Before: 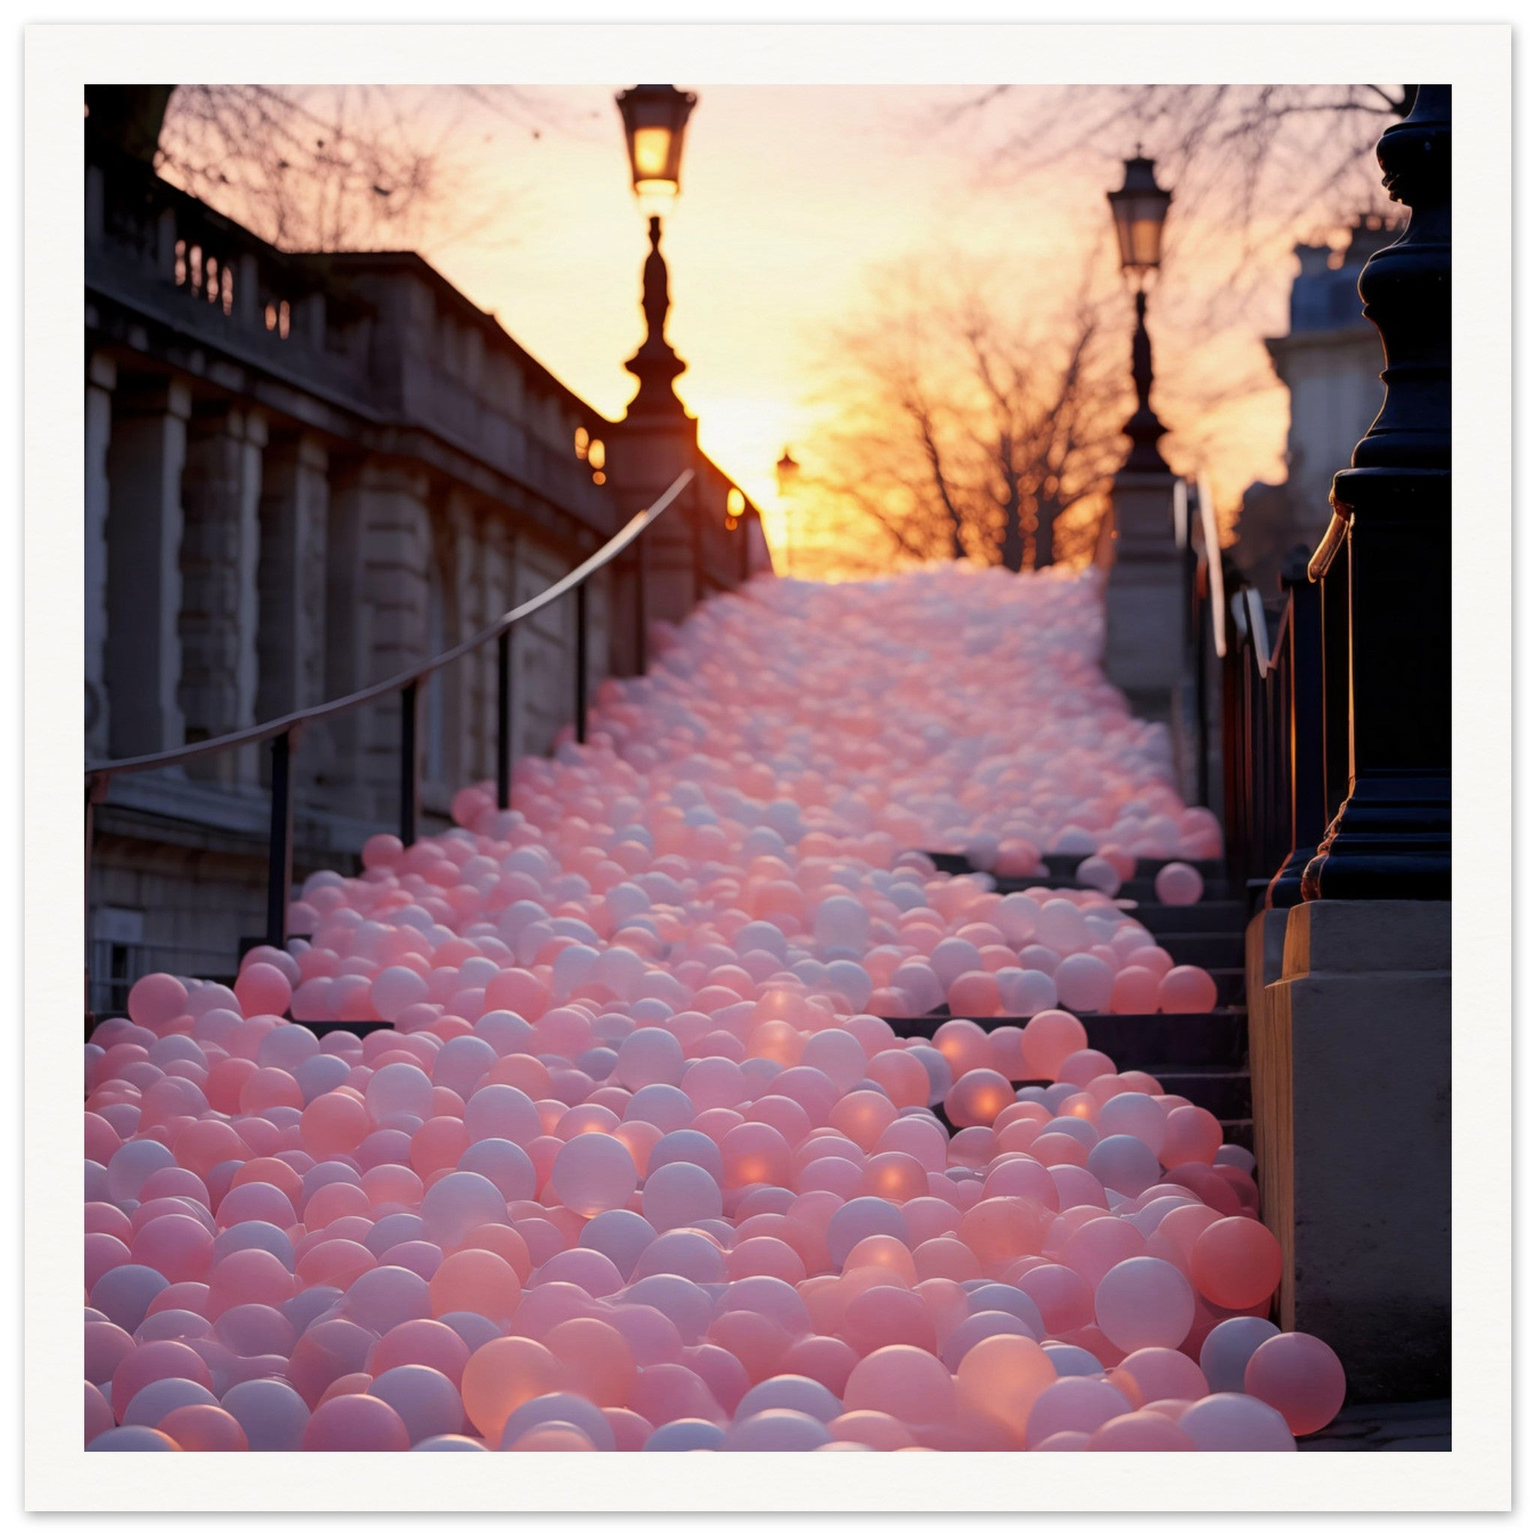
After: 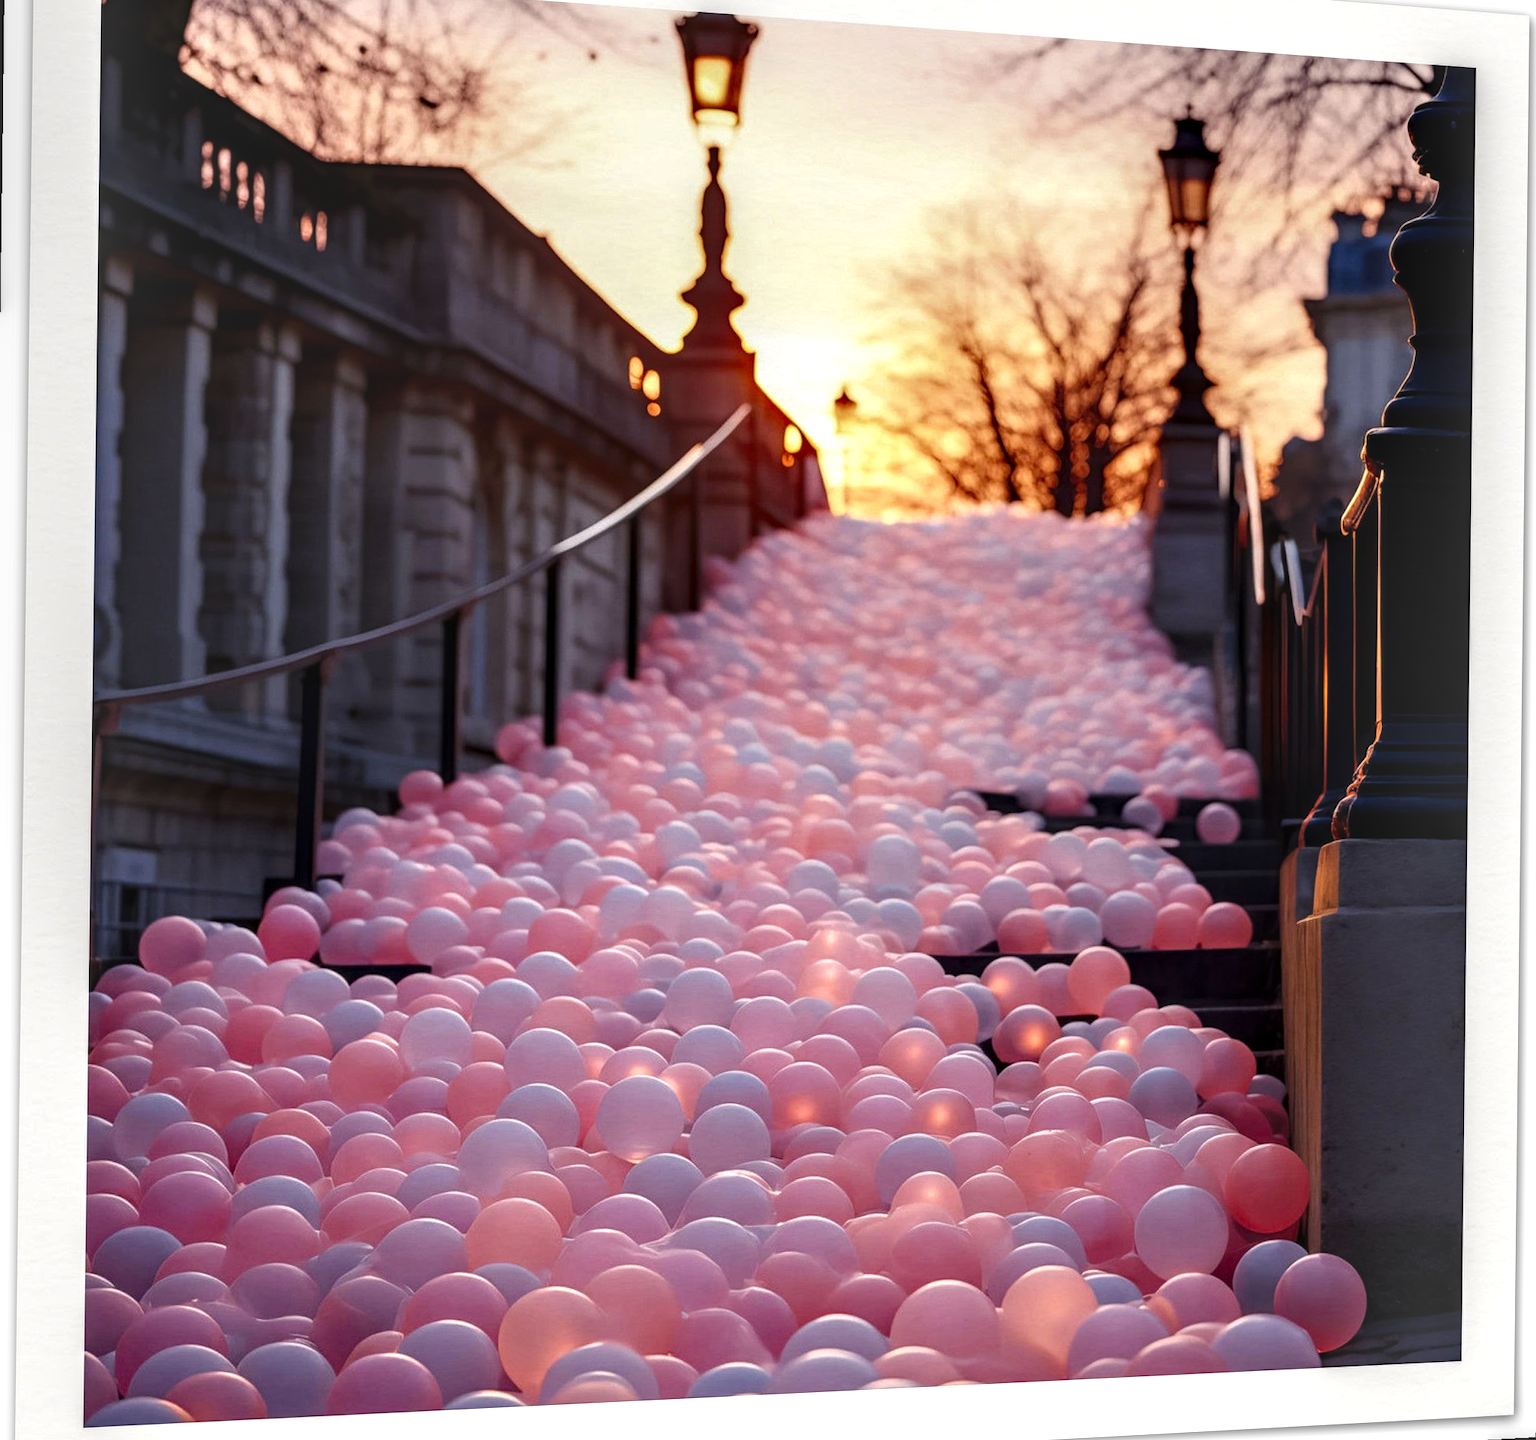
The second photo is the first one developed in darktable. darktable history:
rotate and perspective: rotation 0.679°, lens shift (horizontal) 0.136, crop left 0.009, crop right 0.991, crop top 0.078, crop bottom 0.95
exposure: black level correction -0.023, exposure -0.039 EV, compensate highlight preservation false
color balance rgb: perceptual saturation grading › global saturation 20%, perceptual saturation grading › highlights -25%, perceptual saturation grading › shadows 50%
local contrast: highlights 20%, detail 197%
